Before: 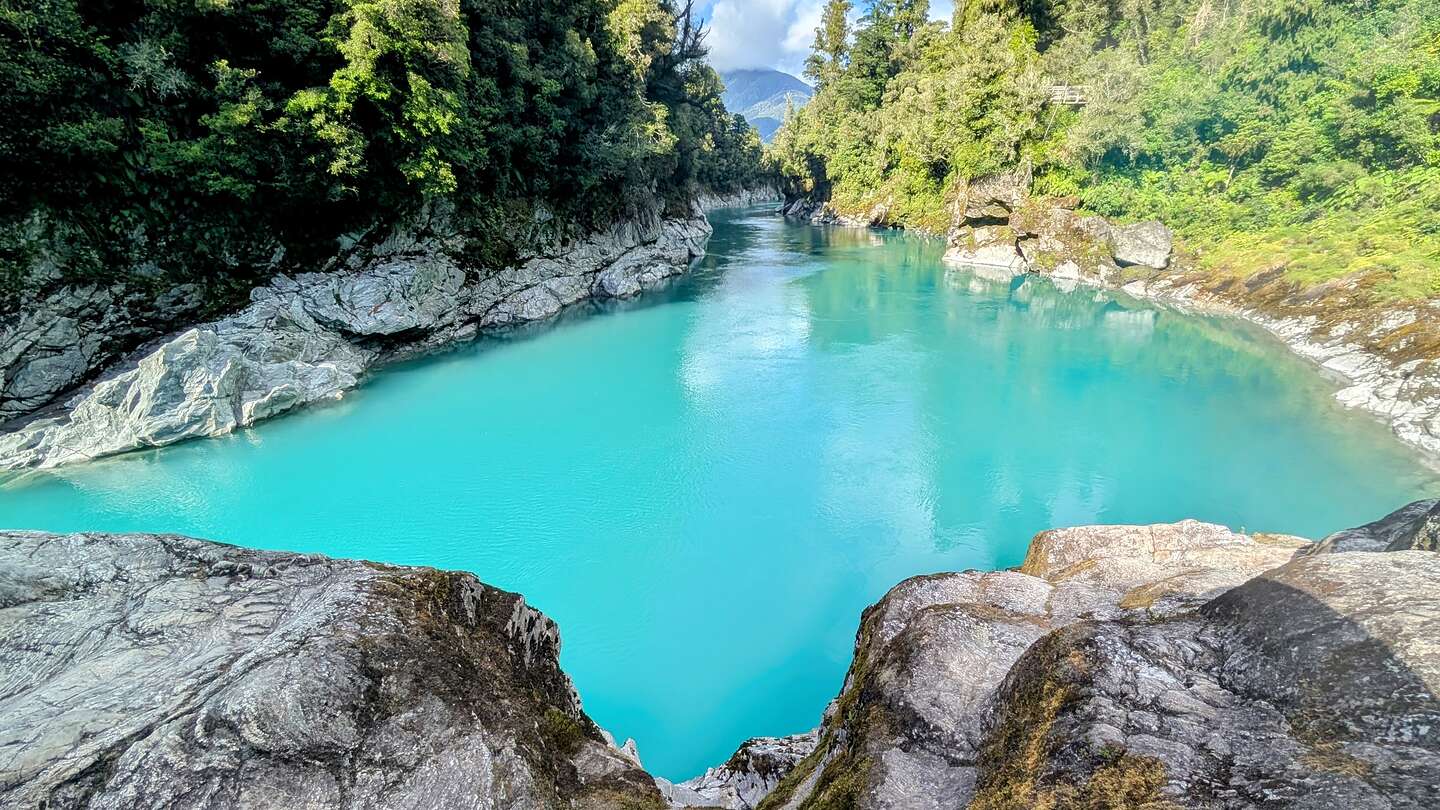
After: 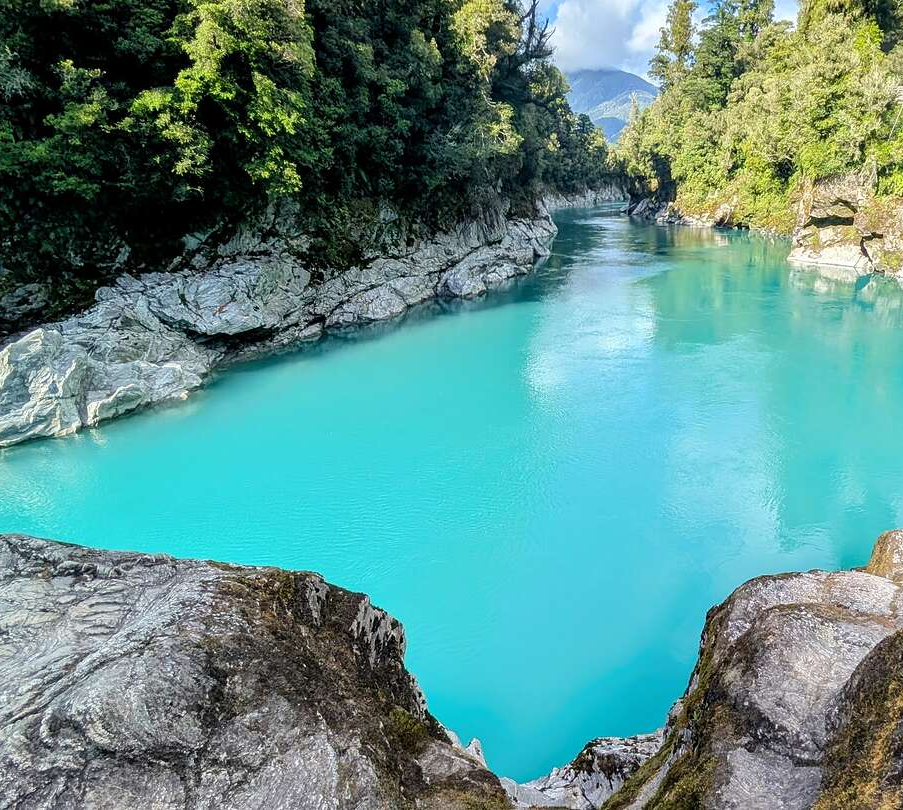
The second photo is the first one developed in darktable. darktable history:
crop: left 10.789%, right 26.451%
